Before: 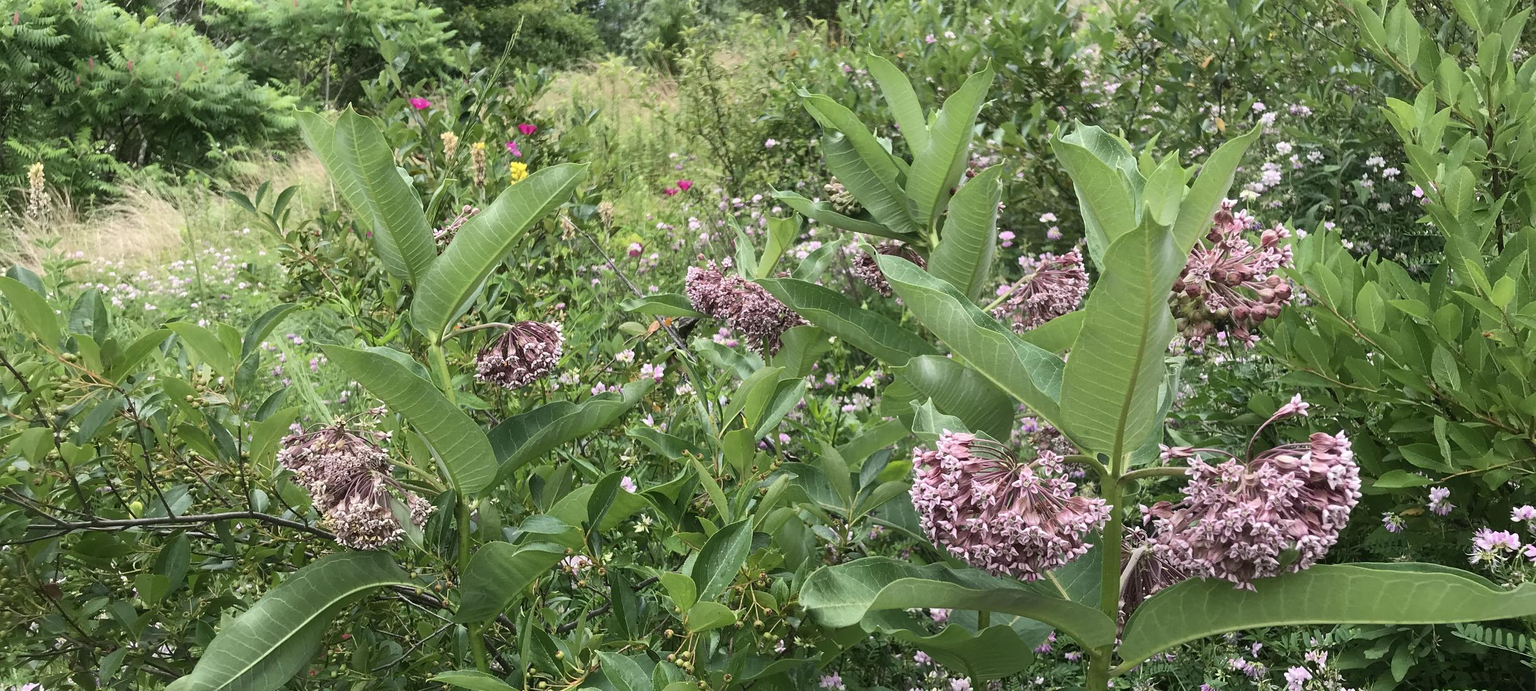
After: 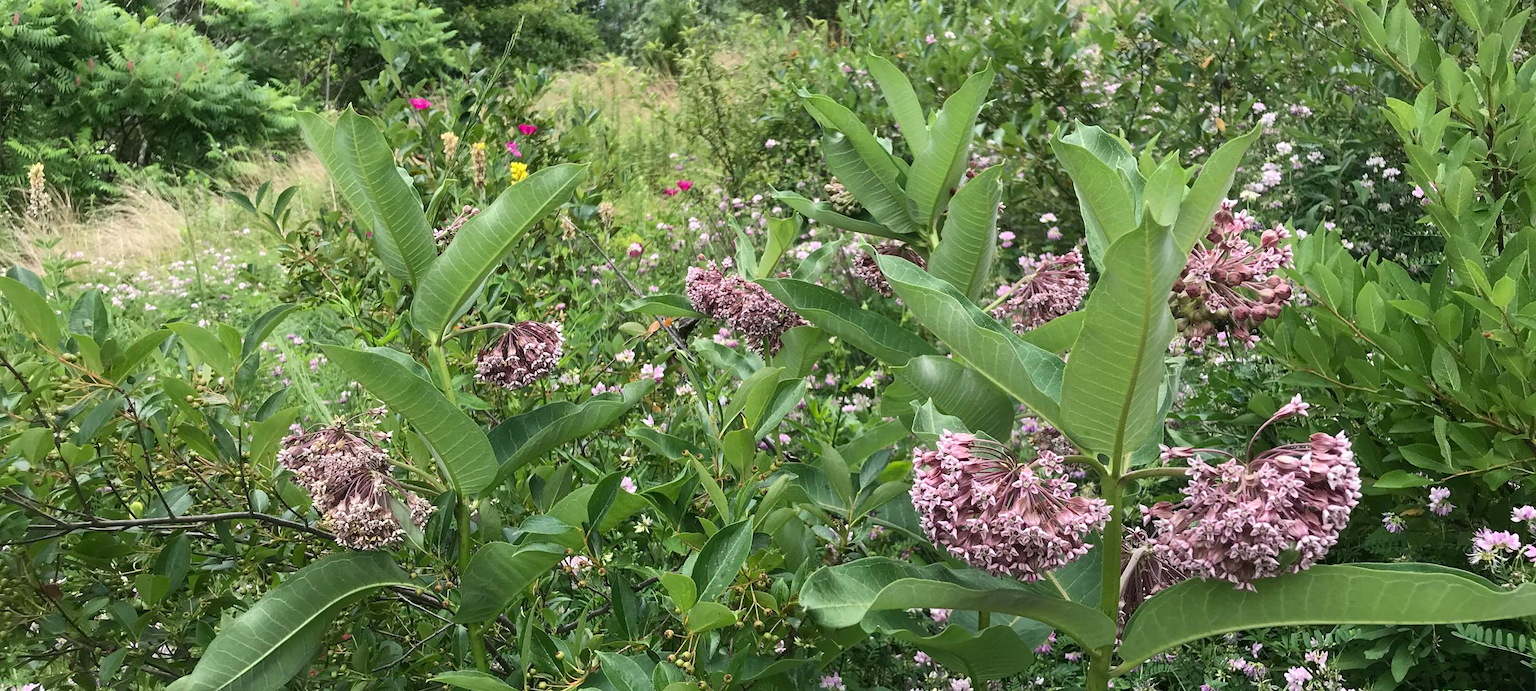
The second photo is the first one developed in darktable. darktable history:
contrast equalizer: y [[0.5, 0.501, 0.532, 0.538, 0.54, 0.541], [0.5 ×6], [0.5 ×6], [0 ×6], [0 ×6]], mix 0.319
